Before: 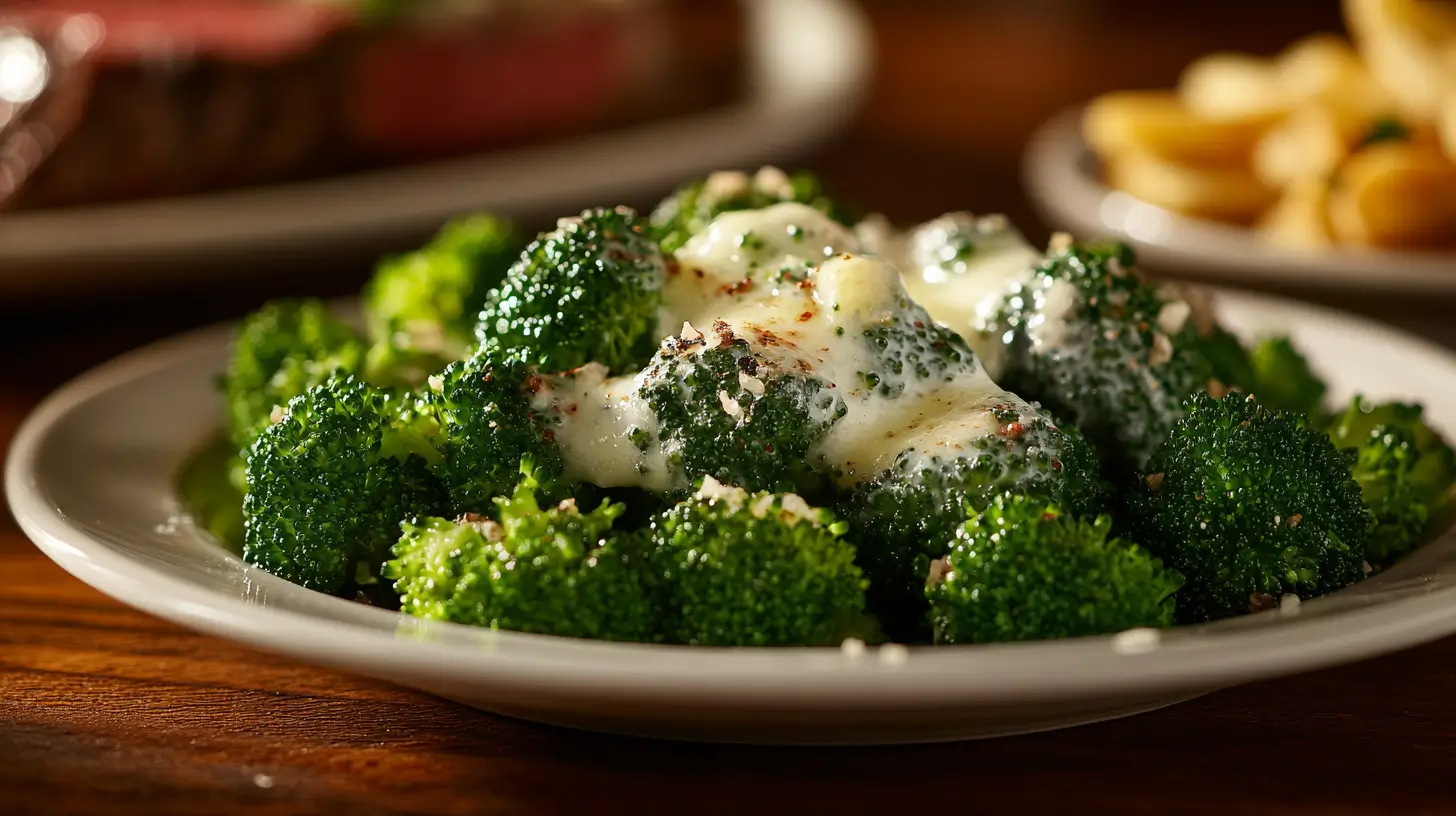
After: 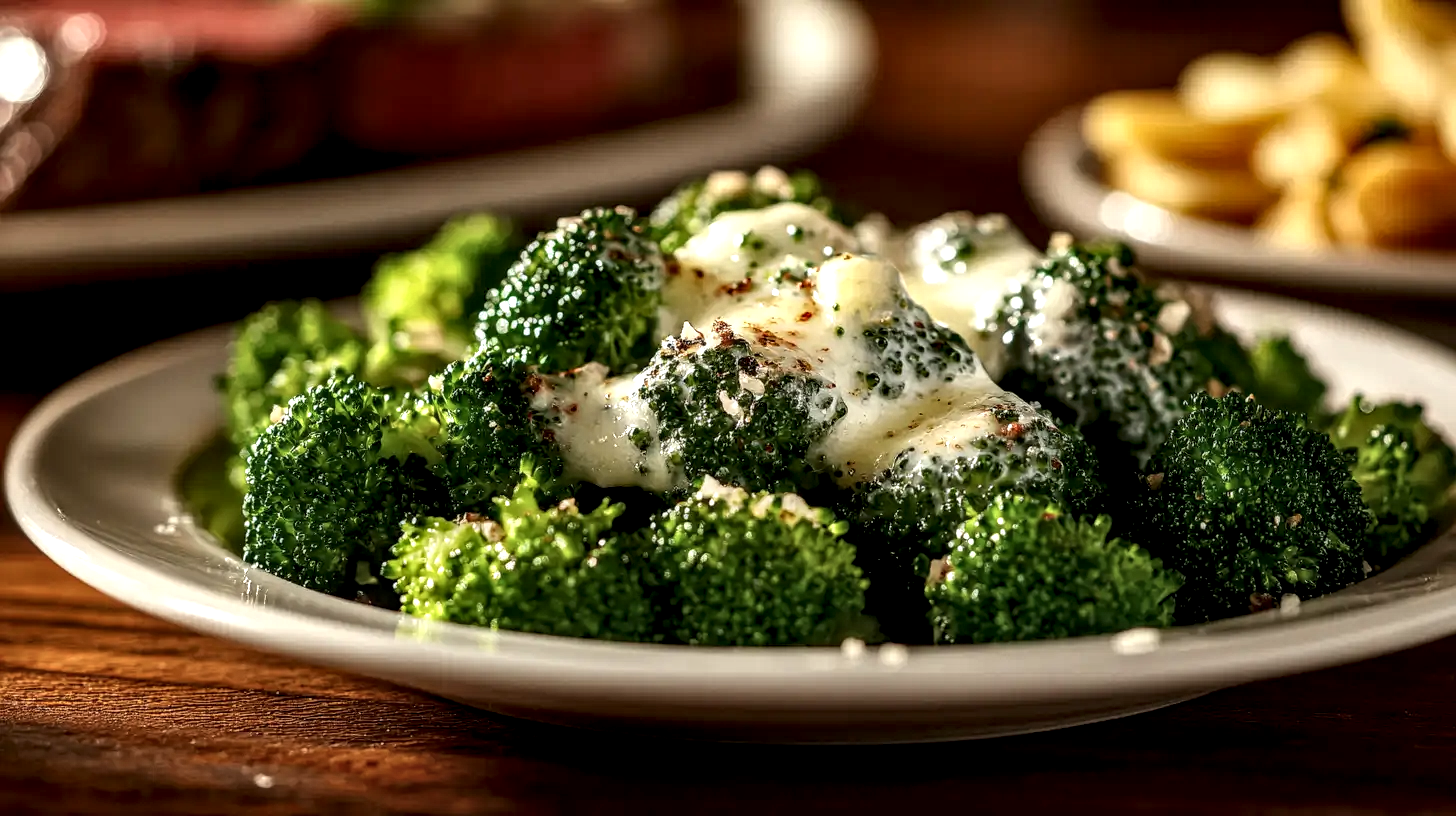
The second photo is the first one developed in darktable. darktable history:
tone equalizer: on, module defaults
local contrast: highlights 19%, detail 186%
